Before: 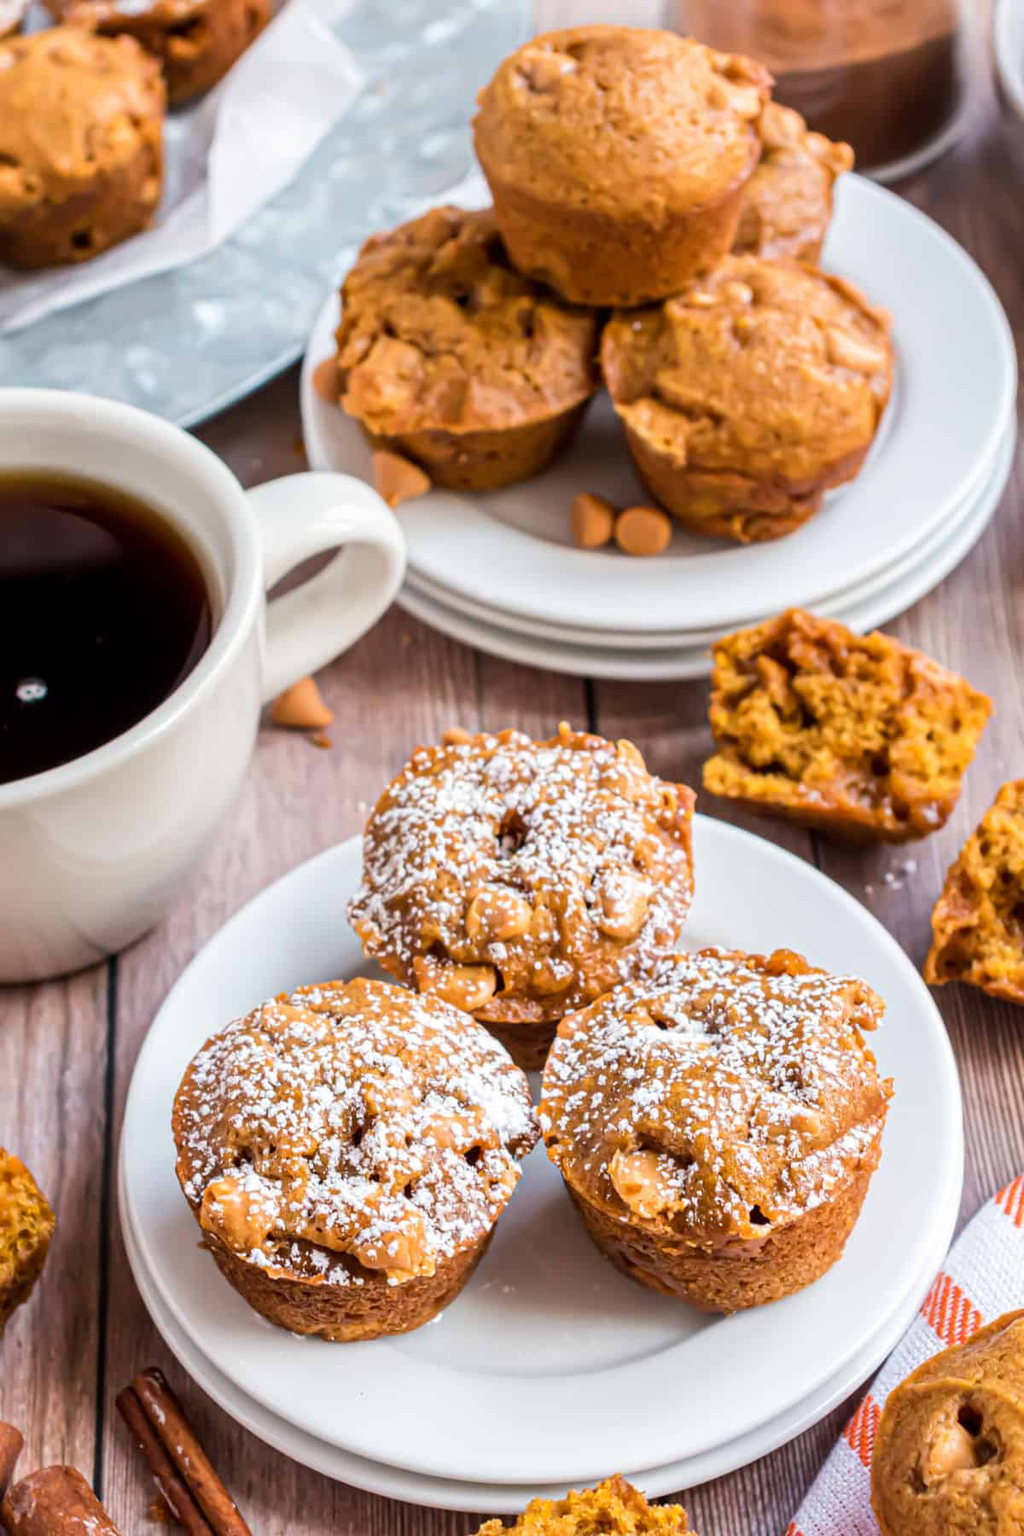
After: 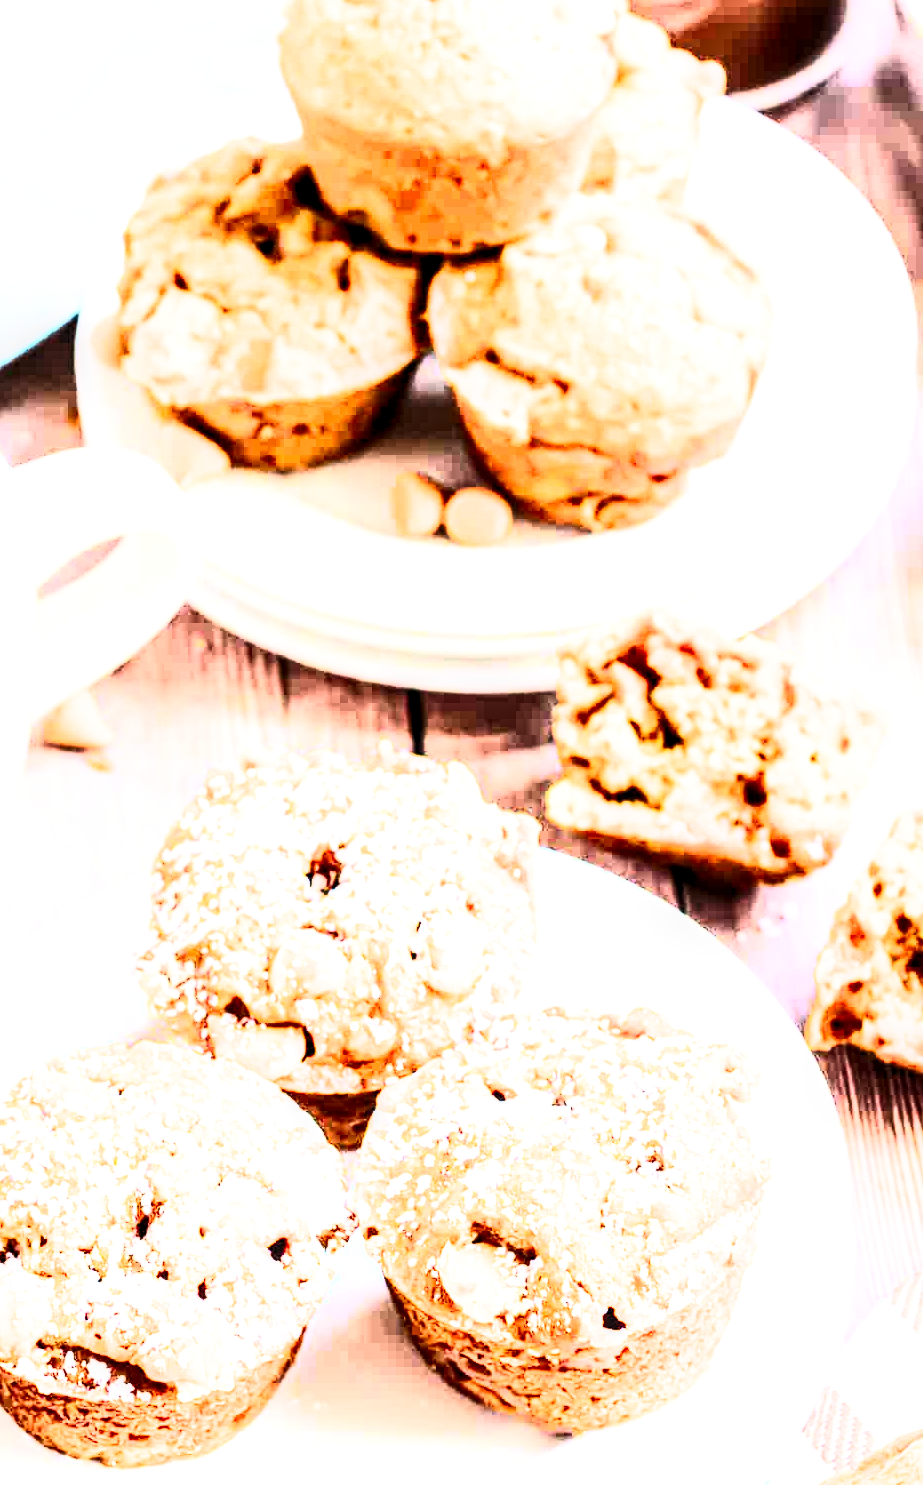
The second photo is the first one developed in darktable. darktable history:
contrast brightness saturation: contrast 0.824, brightness 0.6, saturation 0.603
exposure: black level correction 0, exposure 1.695 EV, compensate exposure bias true, compensate highlight preservation false
crop: left 23.001%, top 5.843%, bottom 11.624%
filmic rgb: black relative exposure -5.14 EV, white relative exposure 3.96 EV, threshold 5.98 EV, hardness 2.89, contrast 1.51, add noise in highlights 0.001, color science v3 (2019), use custom middle-gray values true, contrast in highlights soft, enable highlight reconstruction true
local contrast: highlights 60%, shadows 64%, detail 160%
